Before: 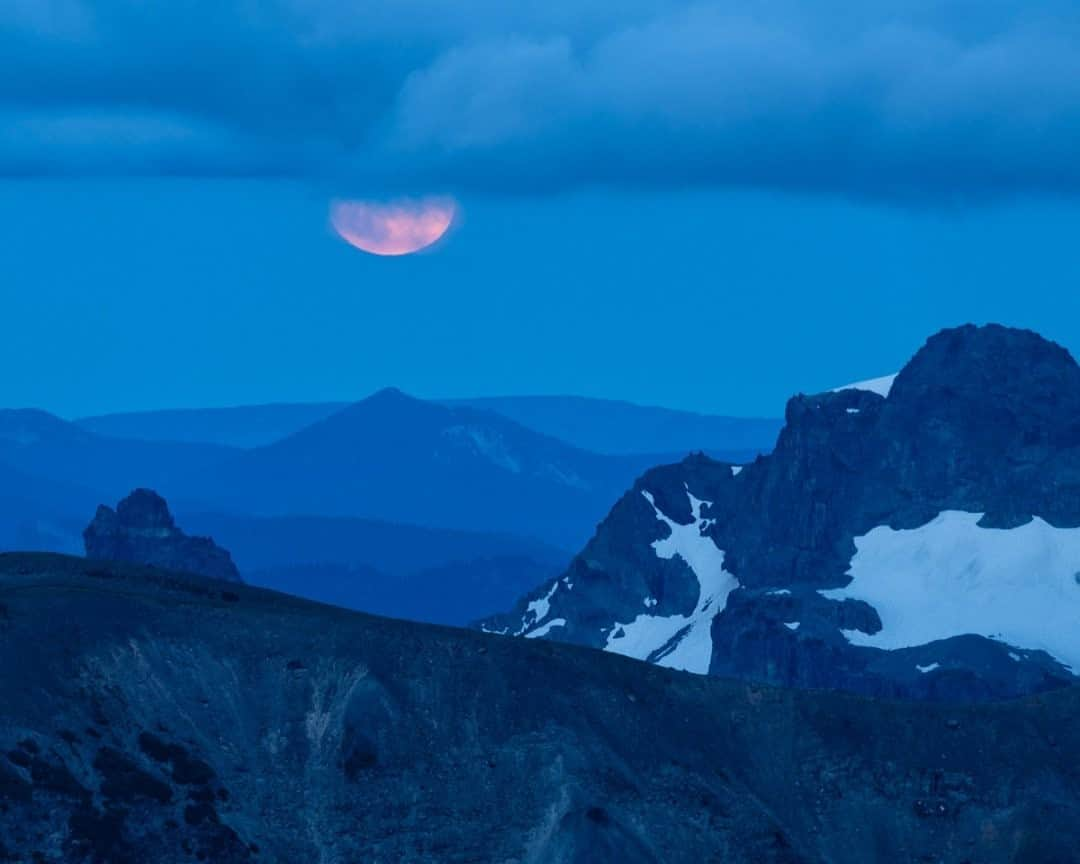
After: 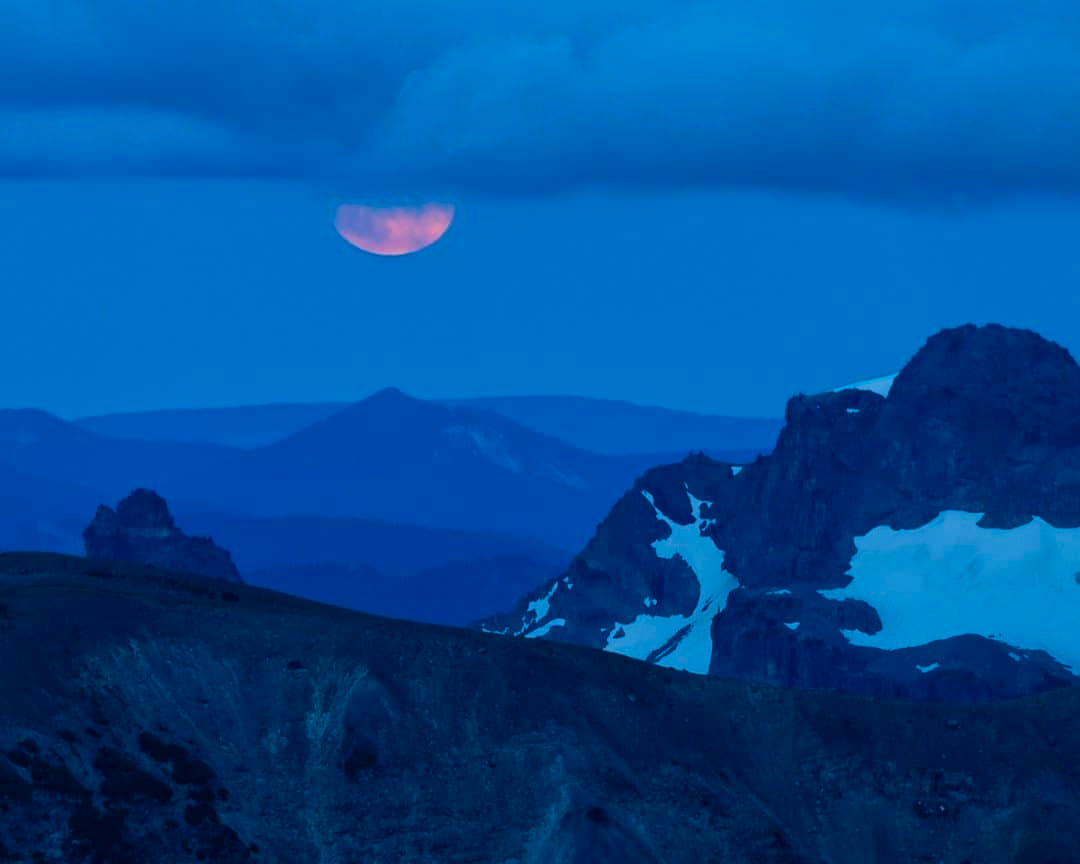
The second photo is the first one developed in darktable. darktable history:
exposure: exposure -0.488 EV, compensate highlight preservation false
color balance rgb: linear chroma grading › shadows -29.443%, linear chroma grading › global chroma 34.542%, perceptual saturation grading › global saturation 19.727%
